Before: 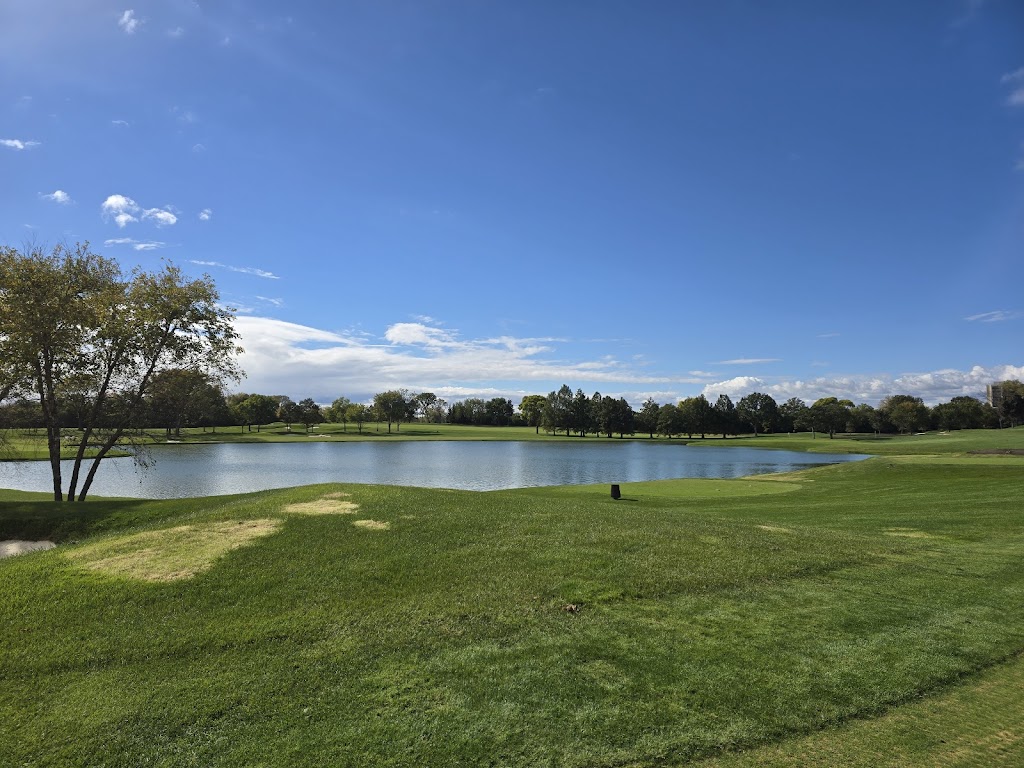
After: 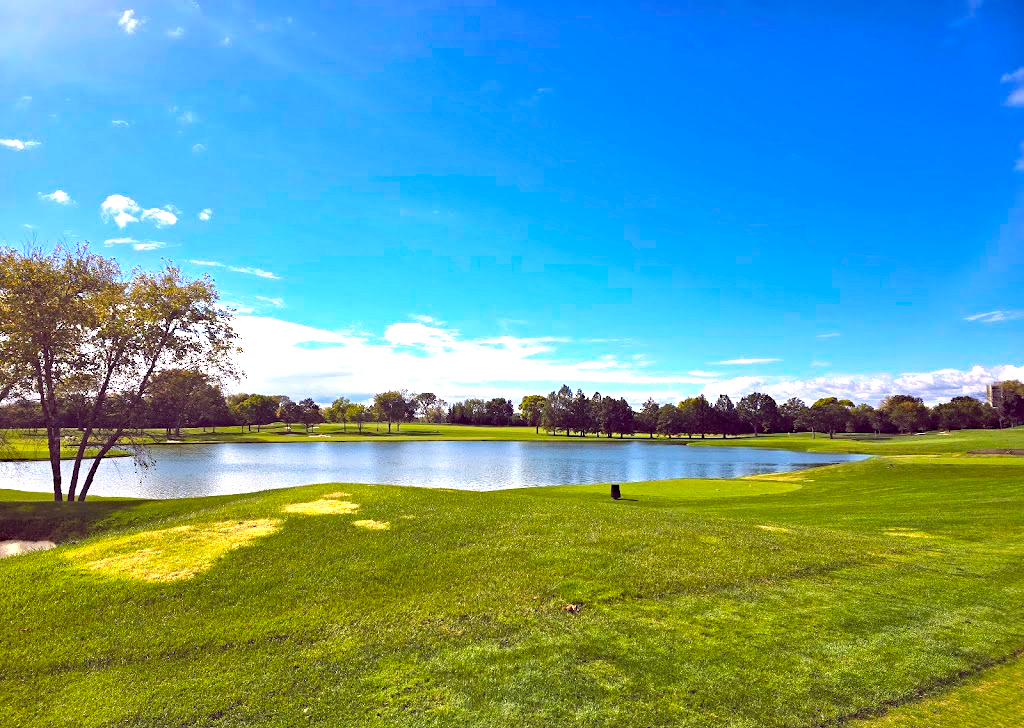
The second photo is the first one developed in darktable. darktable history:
haze removal: strength 0.29, distance 0.25, compatibility mode true, adaptive false
crop and rotate: top 0%, bottom 5.097%
color balance rgb: shadows lift › chroma 6.43%, shadows lift › hue 305.74°, highlights gain › chroma 2.43%, highlights gain › hue 35.74°, global offset › chroma 0.28%, global offset › hue 320.29°, linear chroma grading › global chroma 5.5%, perceptual saturation grading › global saturation 30%, contrast 5.15%
white balance: red 0.982, blue 1.018
exposure: black level correction 0, exposure 1.2 EV, compensate highlight preservation false
